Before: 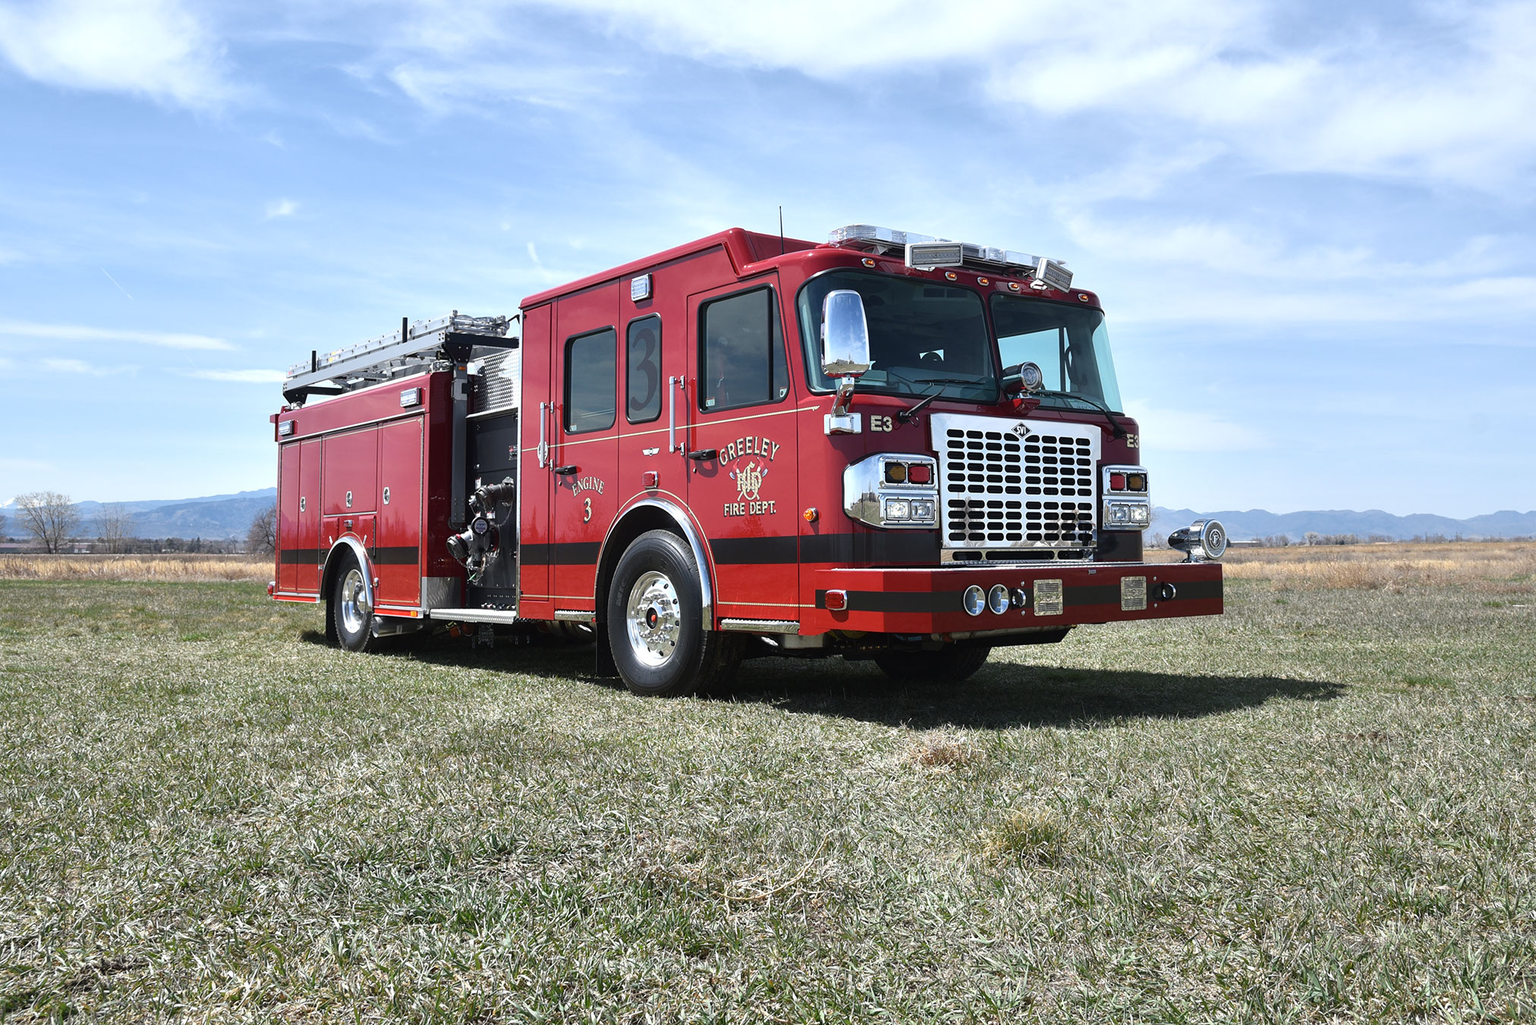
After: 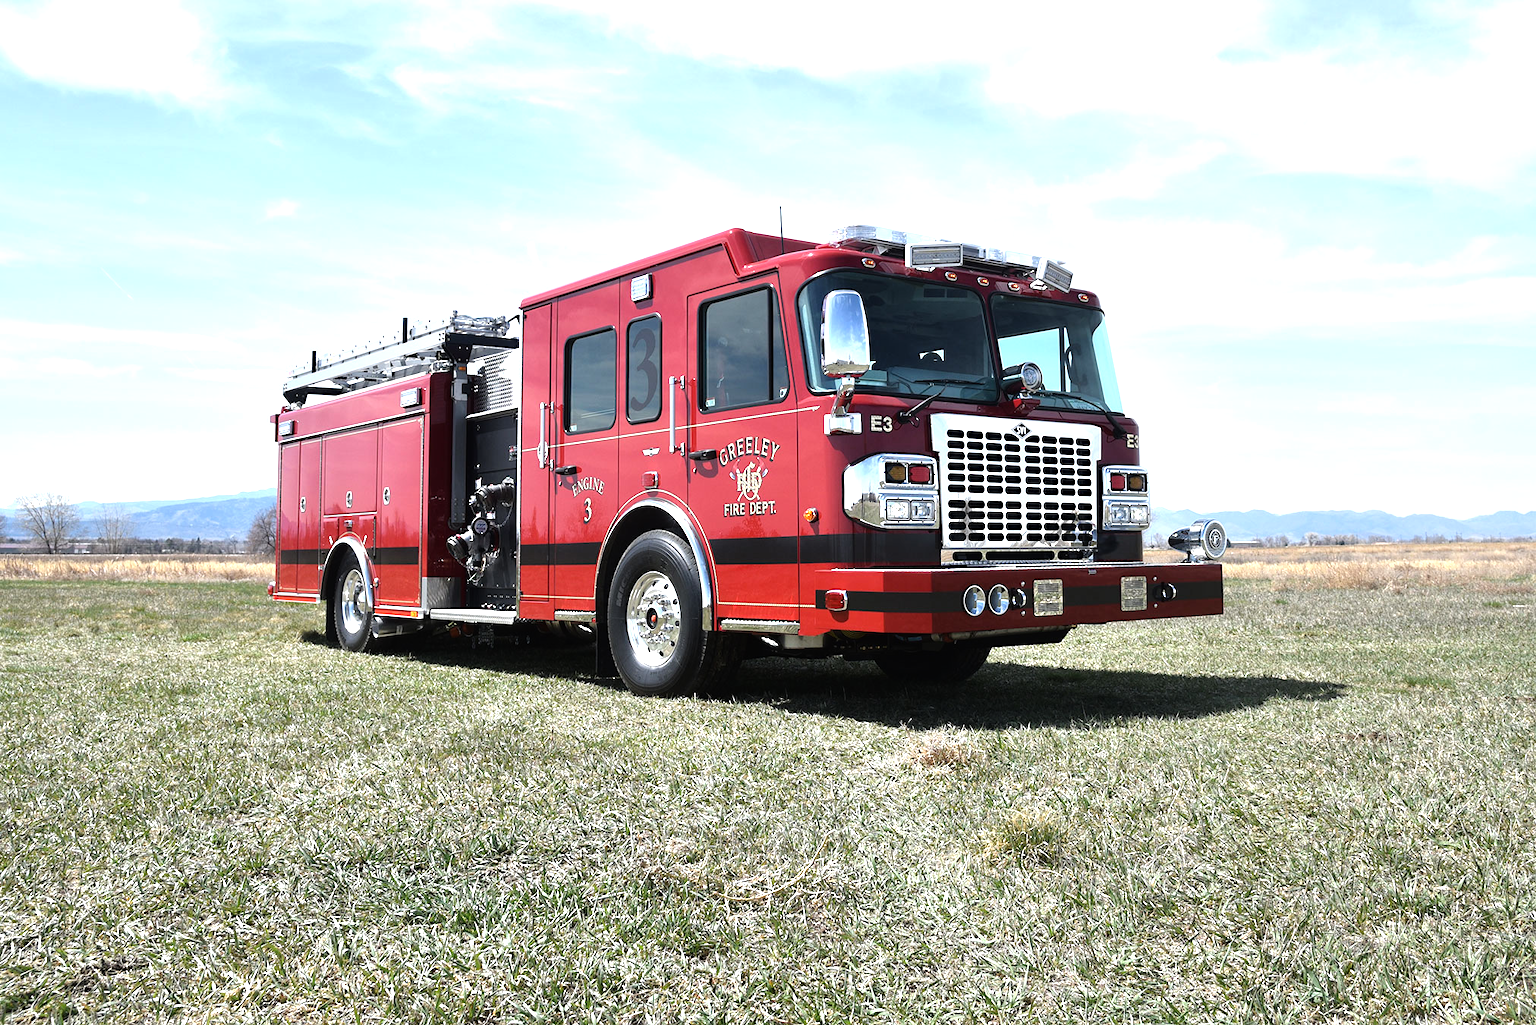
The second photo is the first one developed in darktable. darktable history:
exposure: compensate highlight preservation false
sharpen: radius 5.281, amount 0.316, threshold 26.791
tone equalizer: -8 EV -0.76 EV, -7 EV -0.708 EV, -6 EV -0.598 EV, -5 EV -0.39 EV, -3 EV 0.366 EV, -2 EV 0.6 EV, -1 EV 0.678 EV, +0 EV 0.764 EV
